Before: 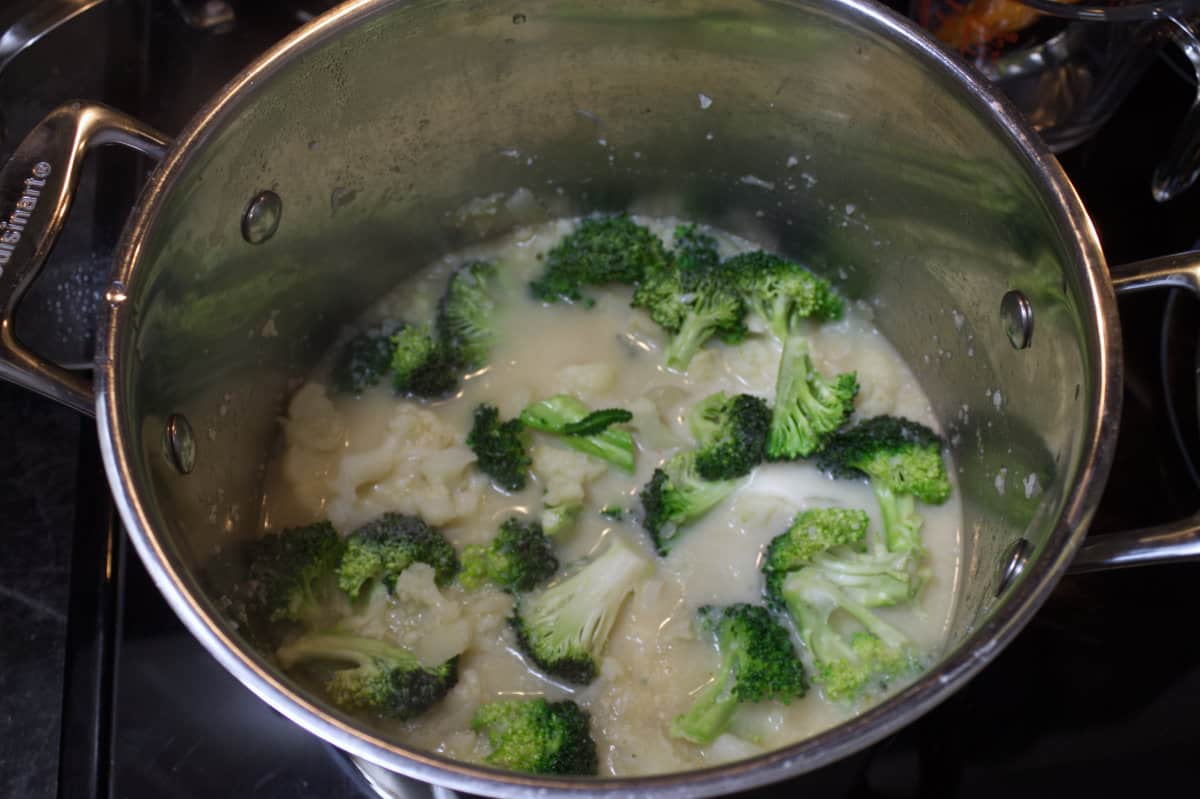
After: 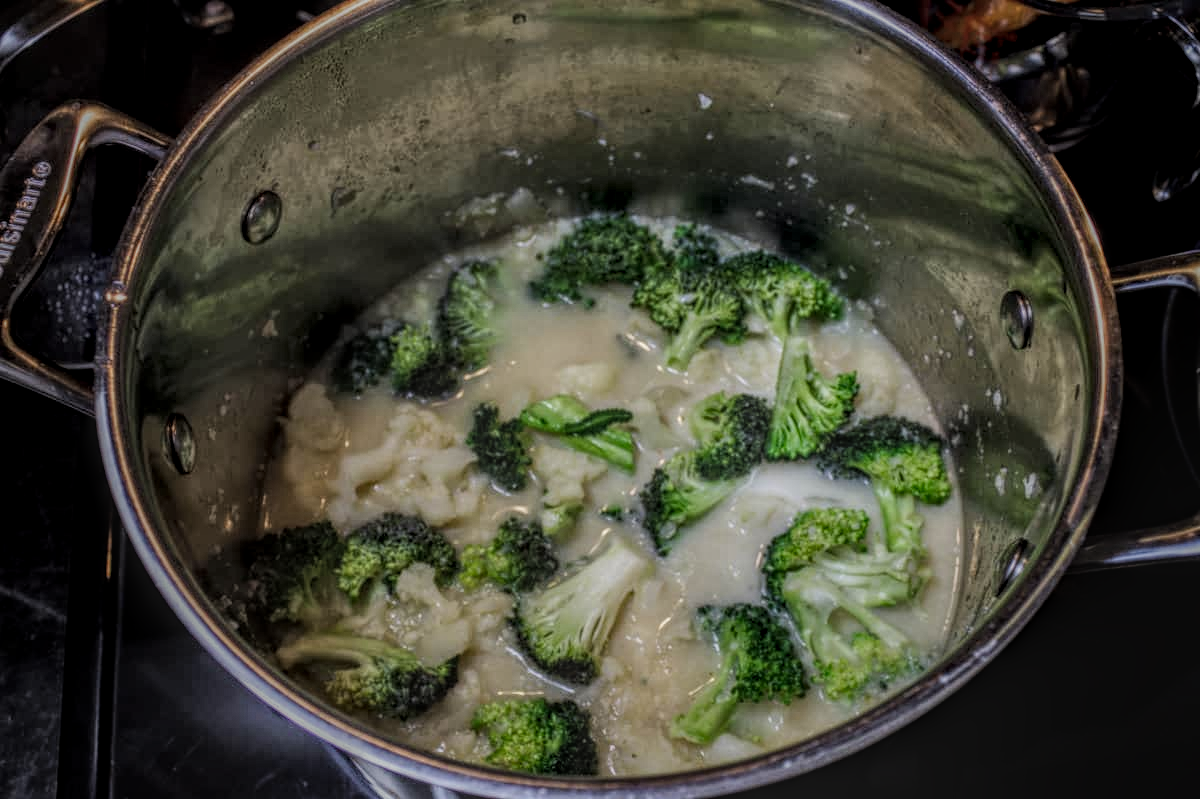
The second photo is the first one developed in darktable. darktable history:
local contrast: highlights 0%, shadows 0%, detail 200%, midtone range 0.25
tone equalizer: -8 EV -0.417 EV, -7 EV -0.389 EV, -6 EV -0.333 EV, -5 EV -0.222 EV, -3 EV 0.222 EV, -2 EV 0.333 EV, -1 EV 0.389 EV, +0 EV 0.417 EV, edges refinement/feathering 500, mask exposure compensation -1.57 EV, preserve details no
filmic rgb: black relative exposure -8.15 EV, white relative exposure 3.76 EV, hardness 4.46
